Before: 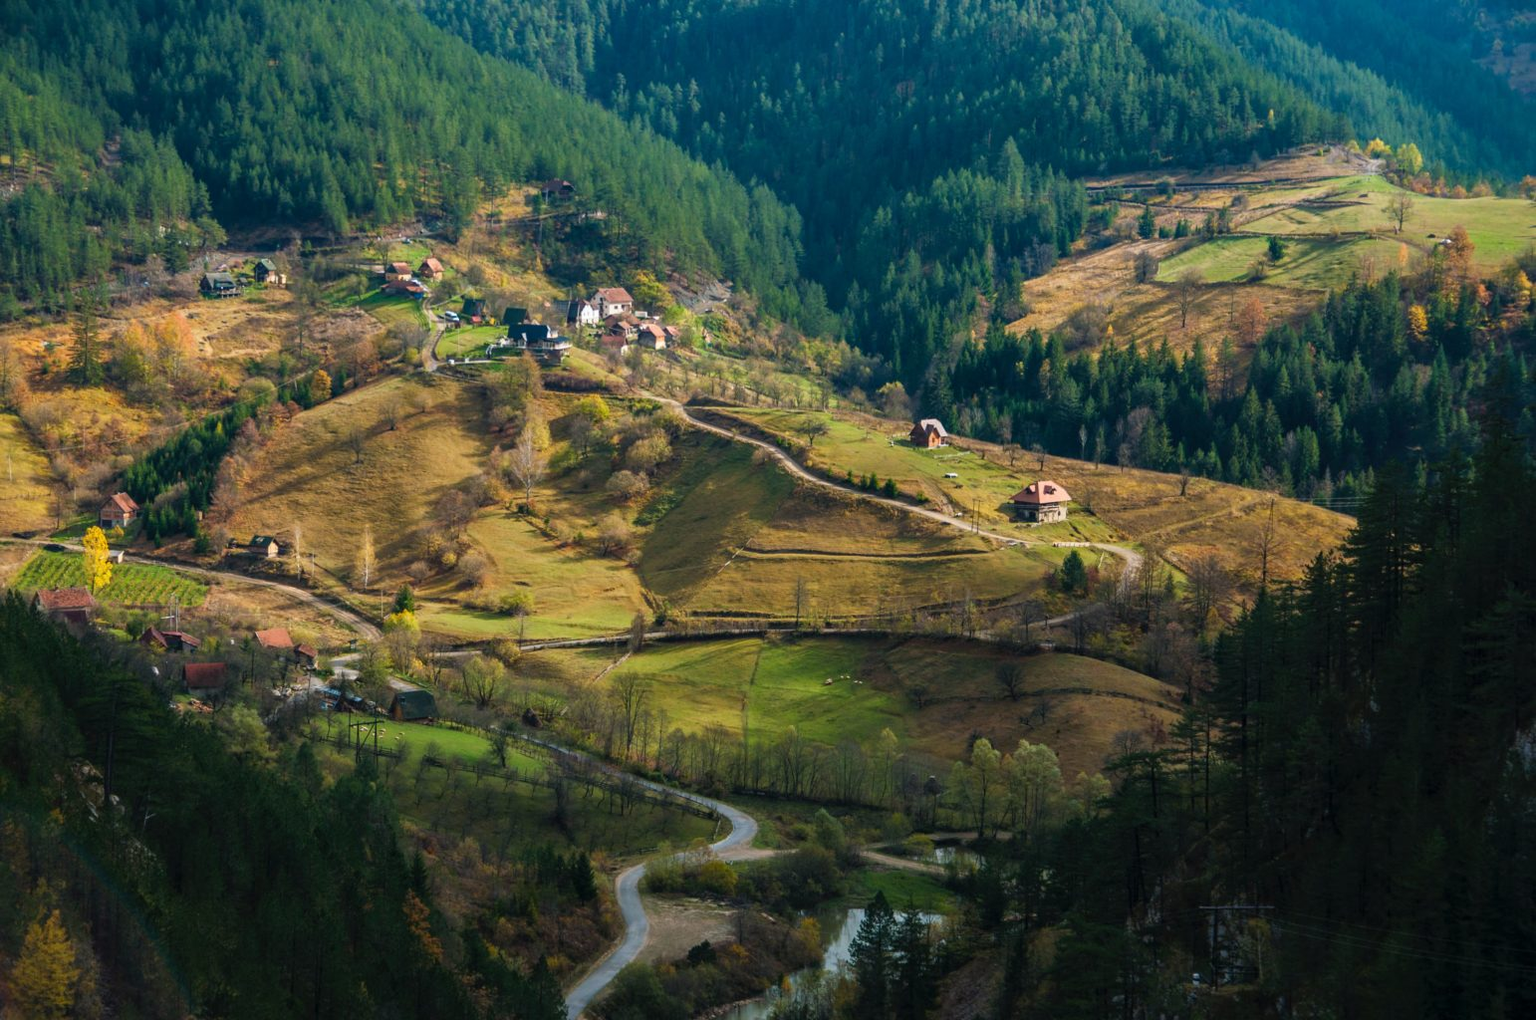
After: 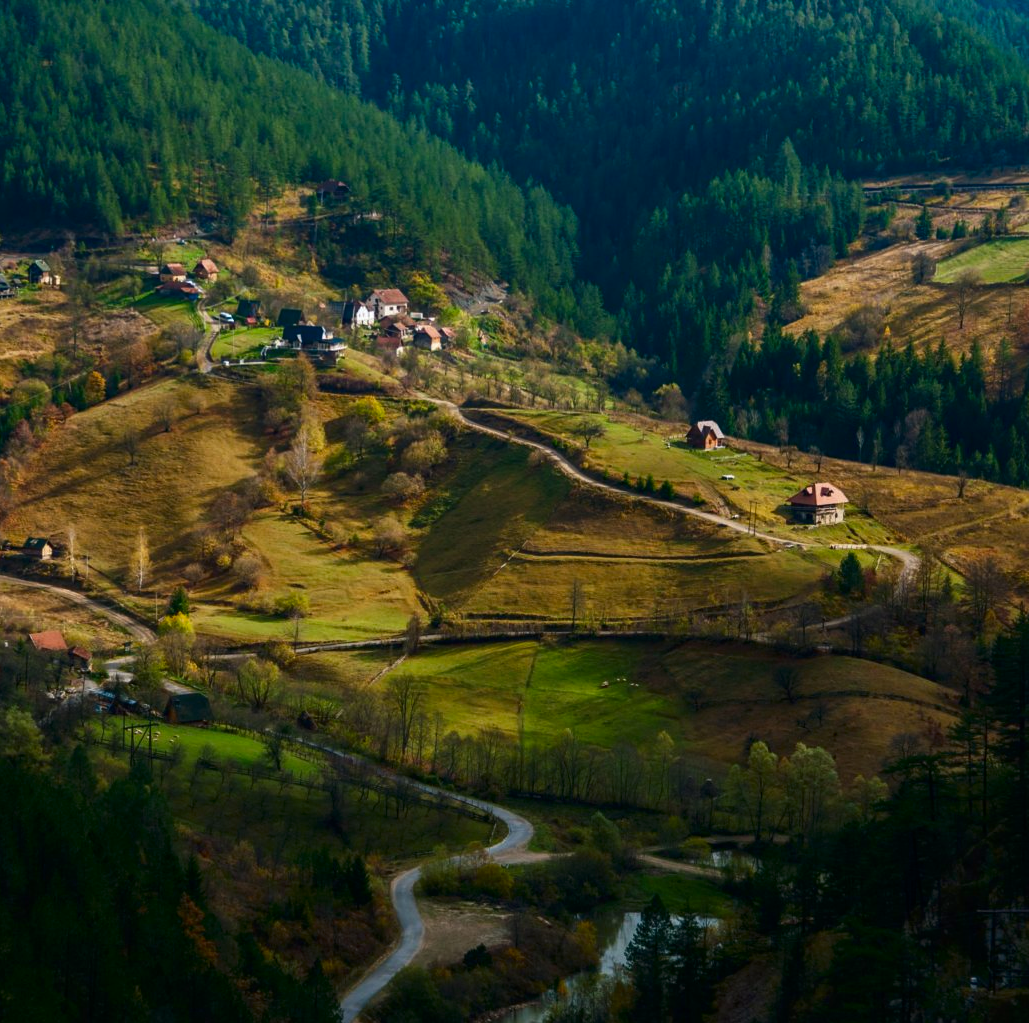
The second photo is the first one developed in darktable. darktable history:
crop and rotate: left 14.826%, right 18.419%
contrast brightness saturation: brightness -0.2, saturation 0.085
